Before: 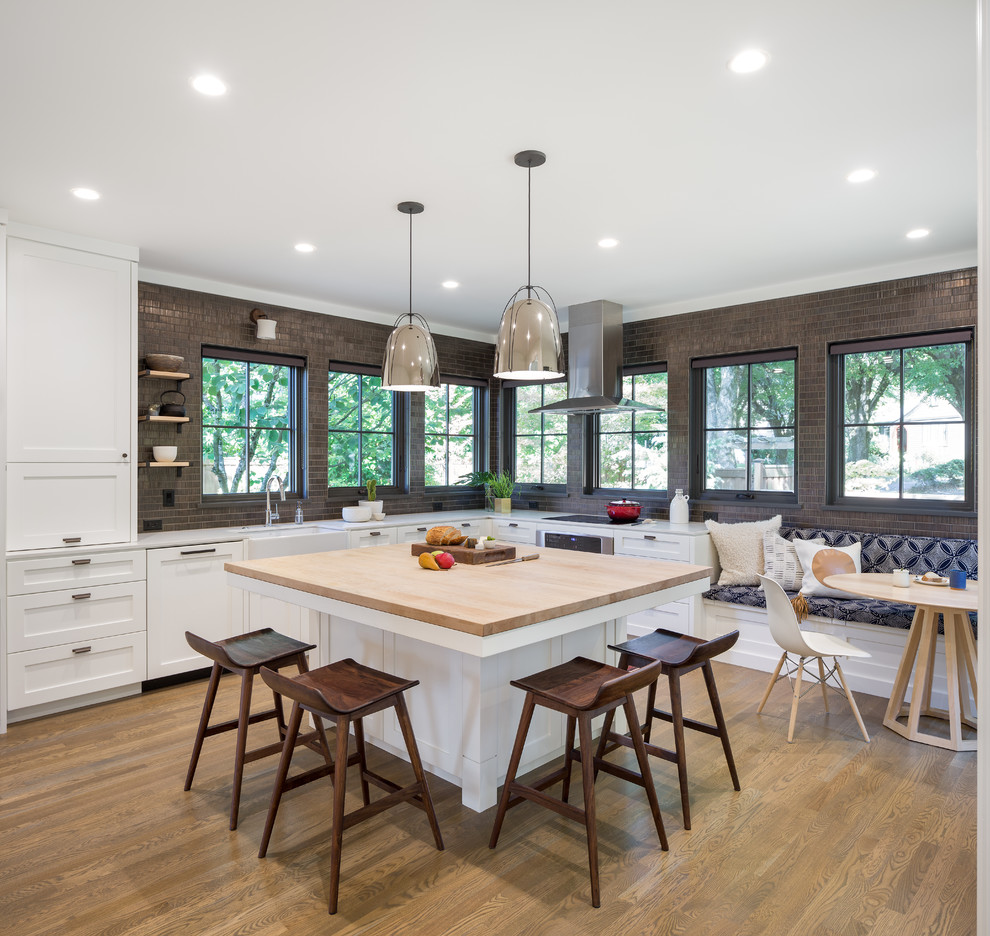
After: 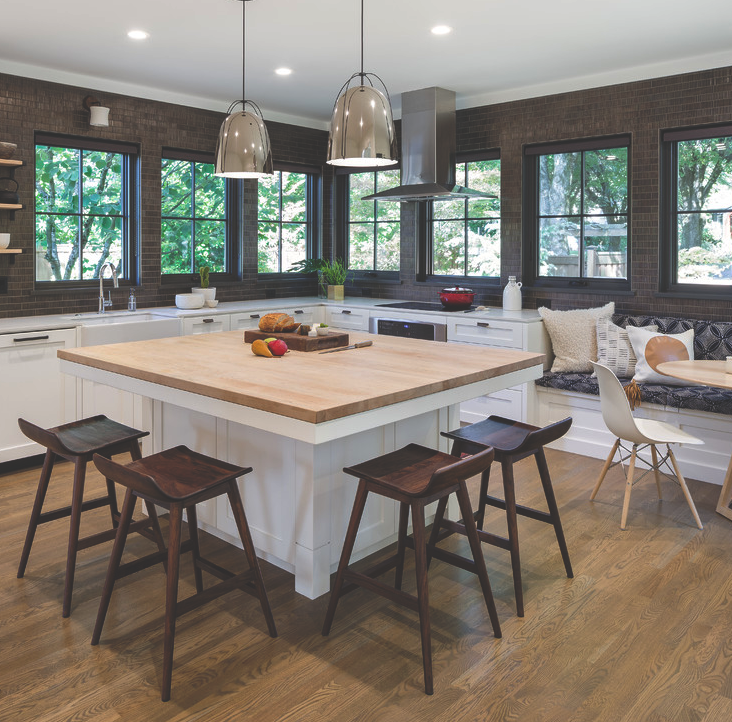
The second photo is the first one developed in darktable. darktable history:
crop: left 16.871%, top 22.857%, right 9.116%
rgb curve: curves: ch0 [(0, 0.186) (0.314, 0.284) (0.775, 0.708) (1, 1)], compensate middle gray true, preserve colors none
